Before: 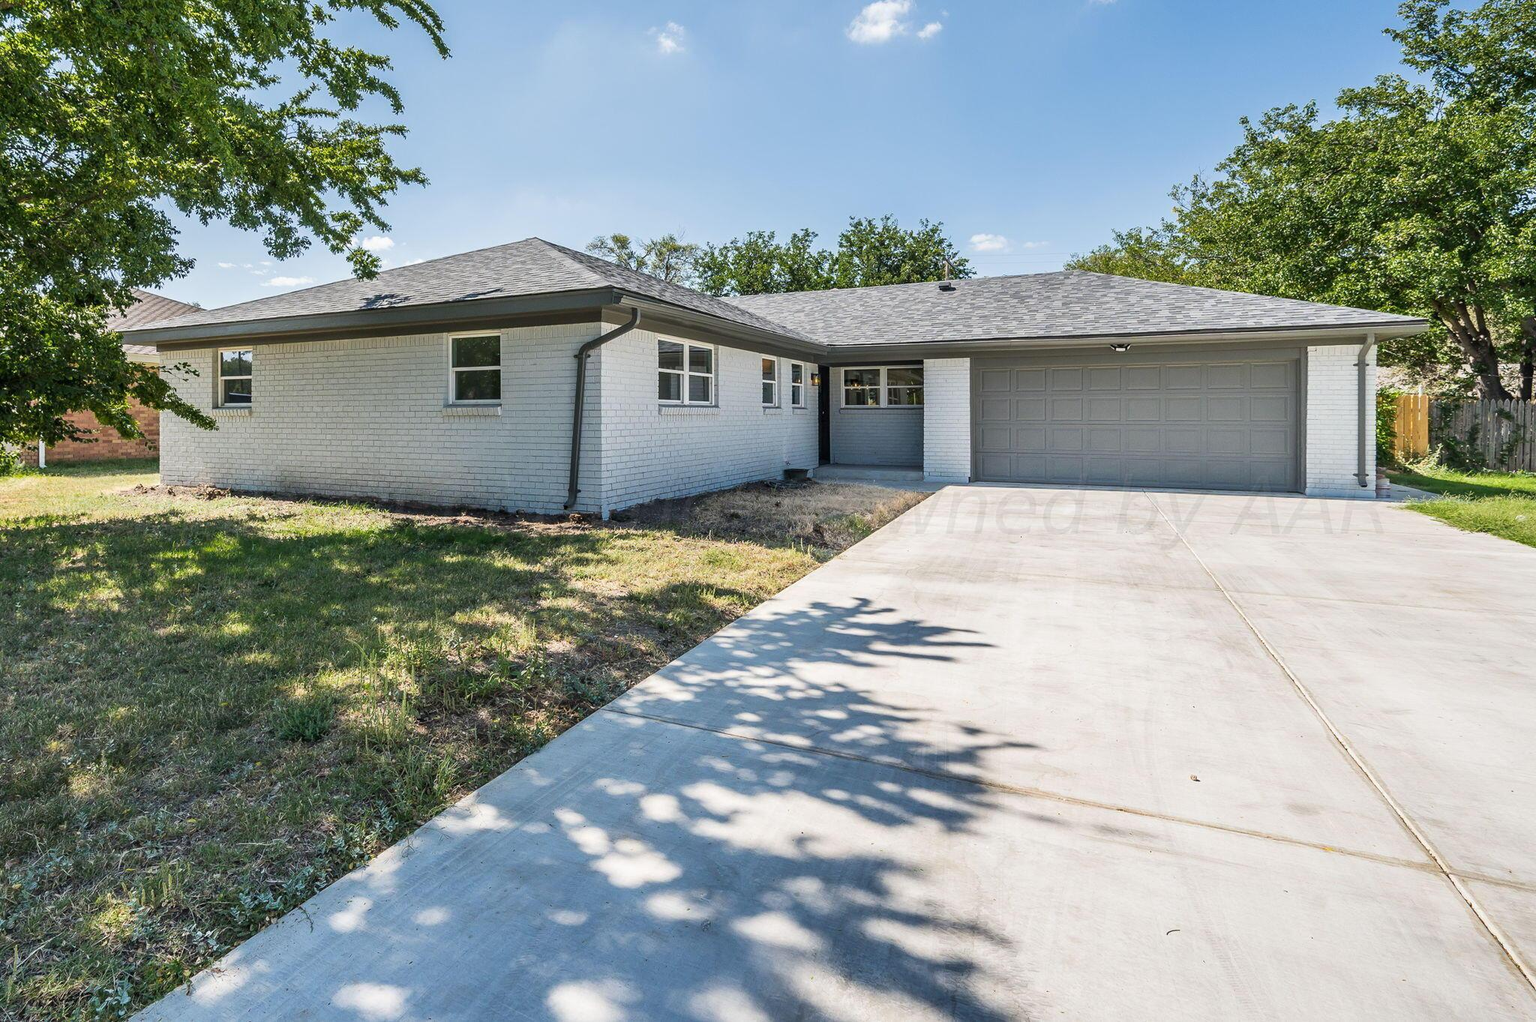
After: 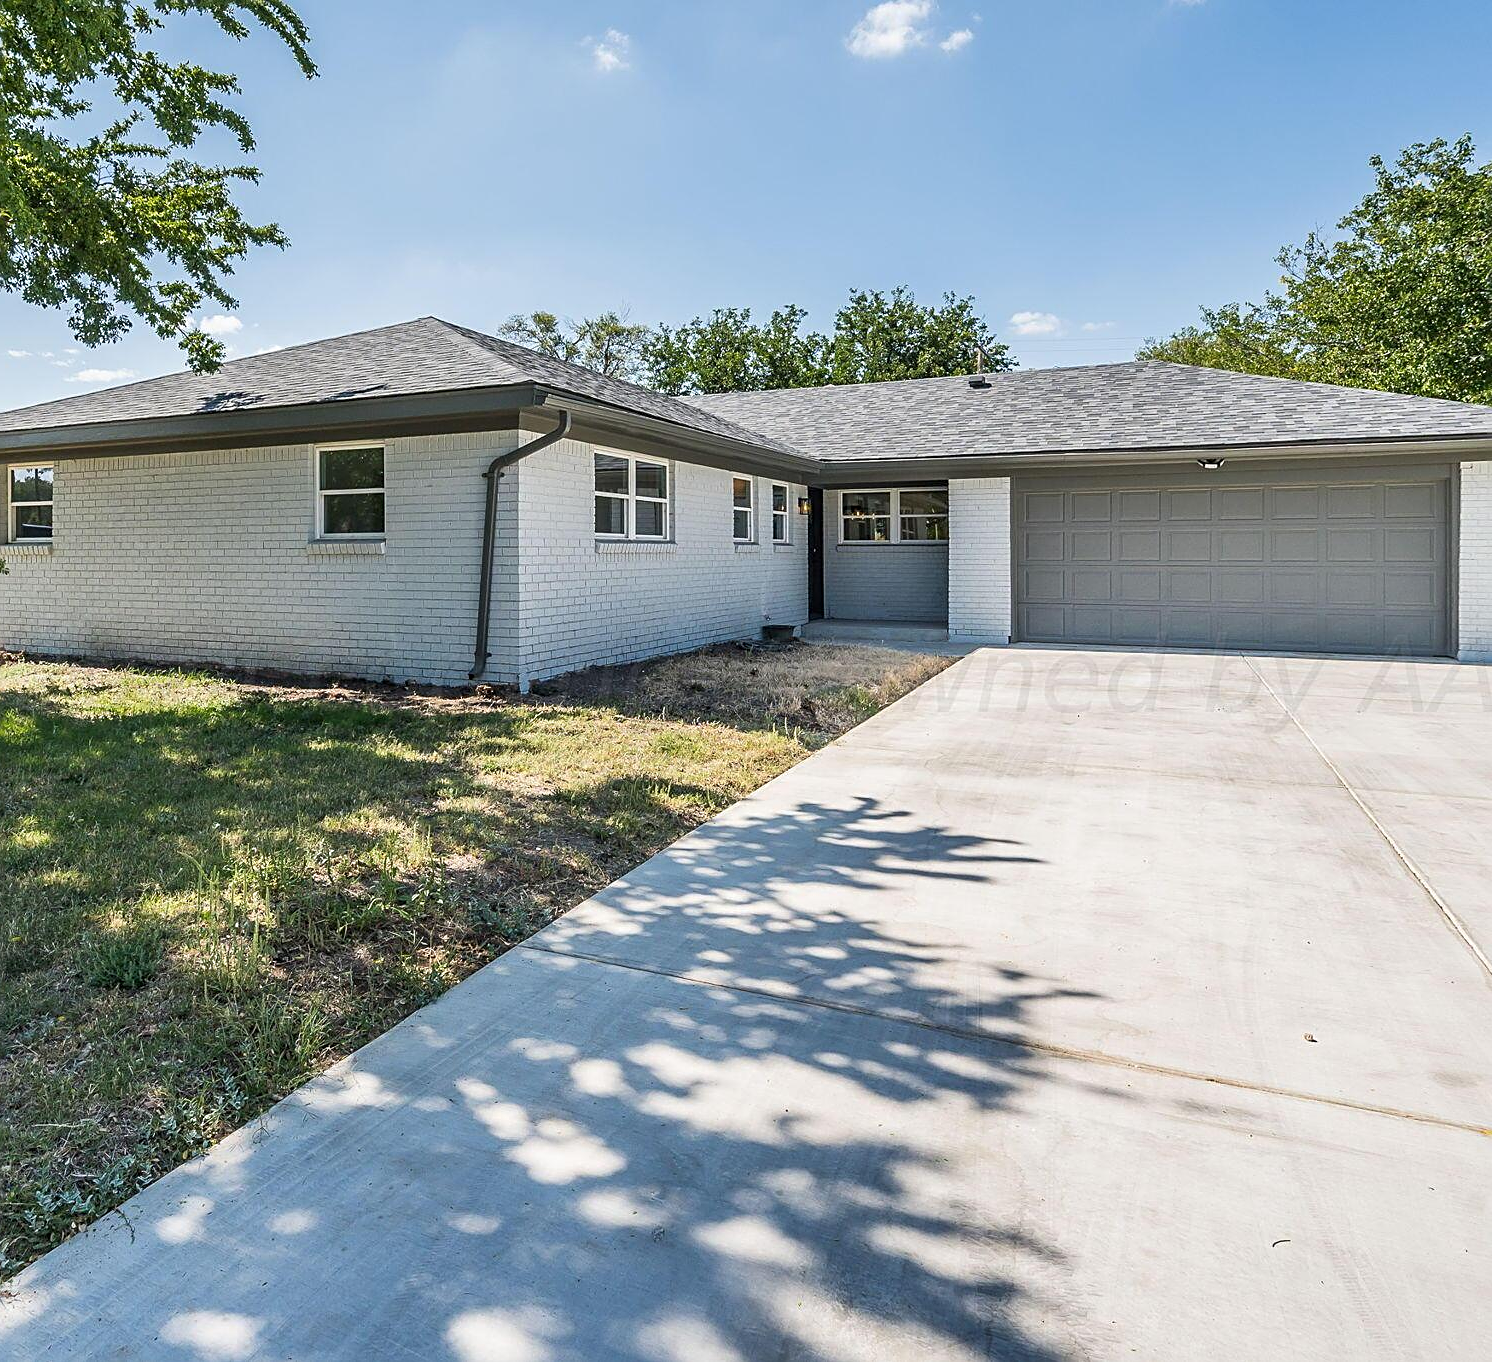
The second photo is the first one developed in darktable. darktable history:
crop: left 13.865%, right 13.246%
sharpen: on, module defaults
